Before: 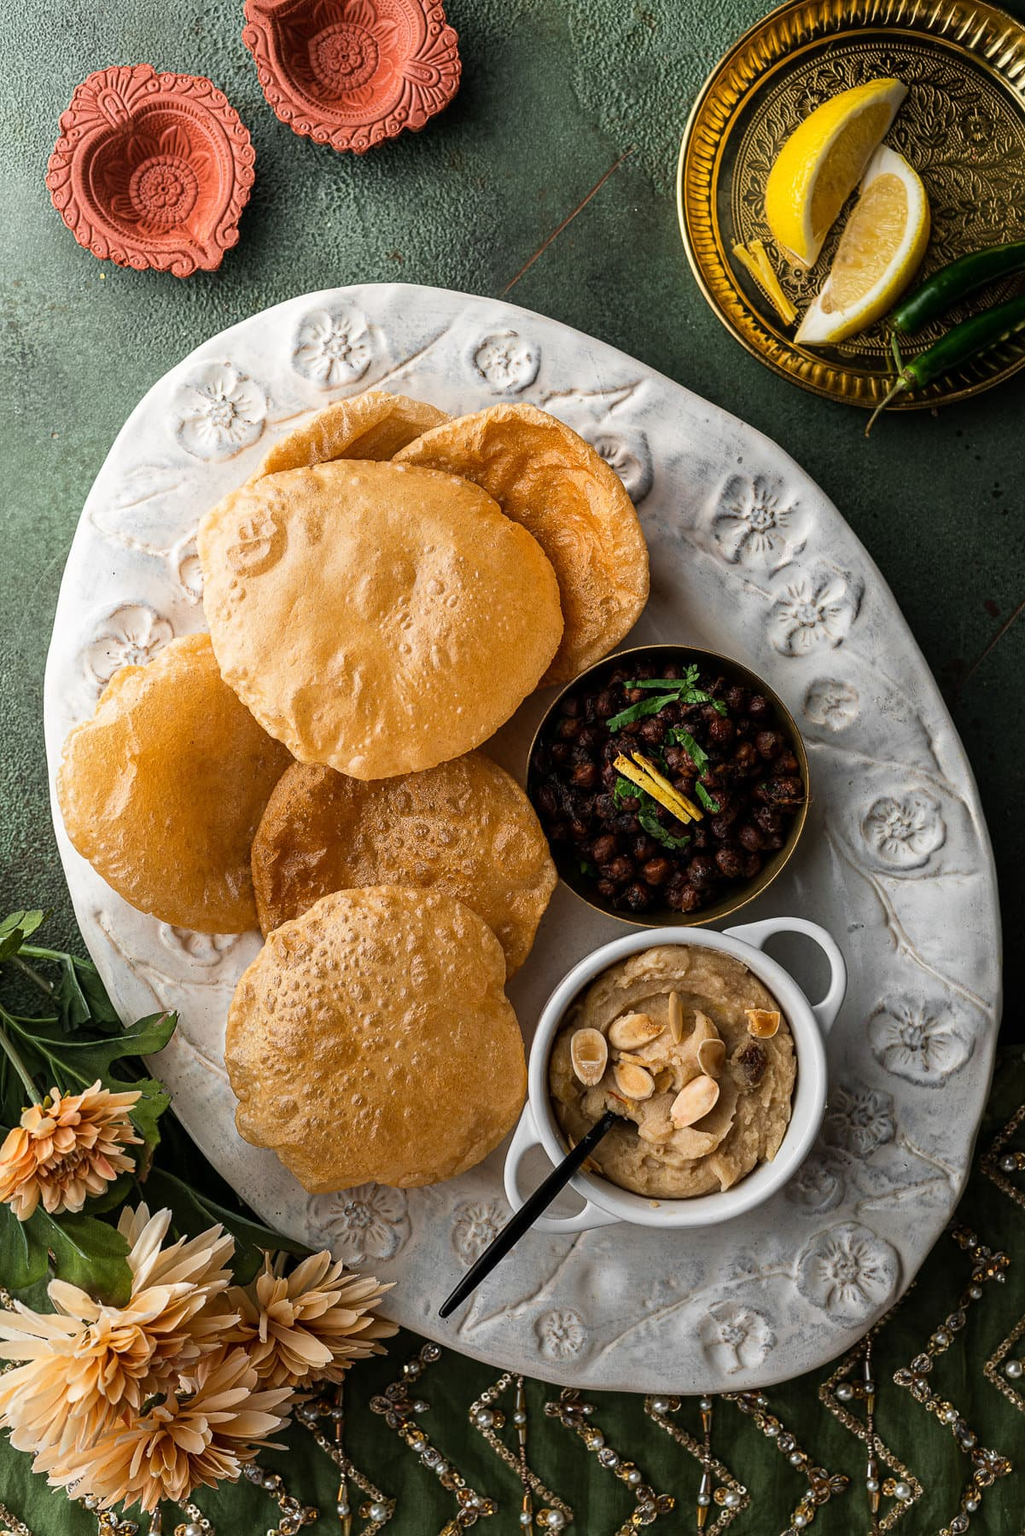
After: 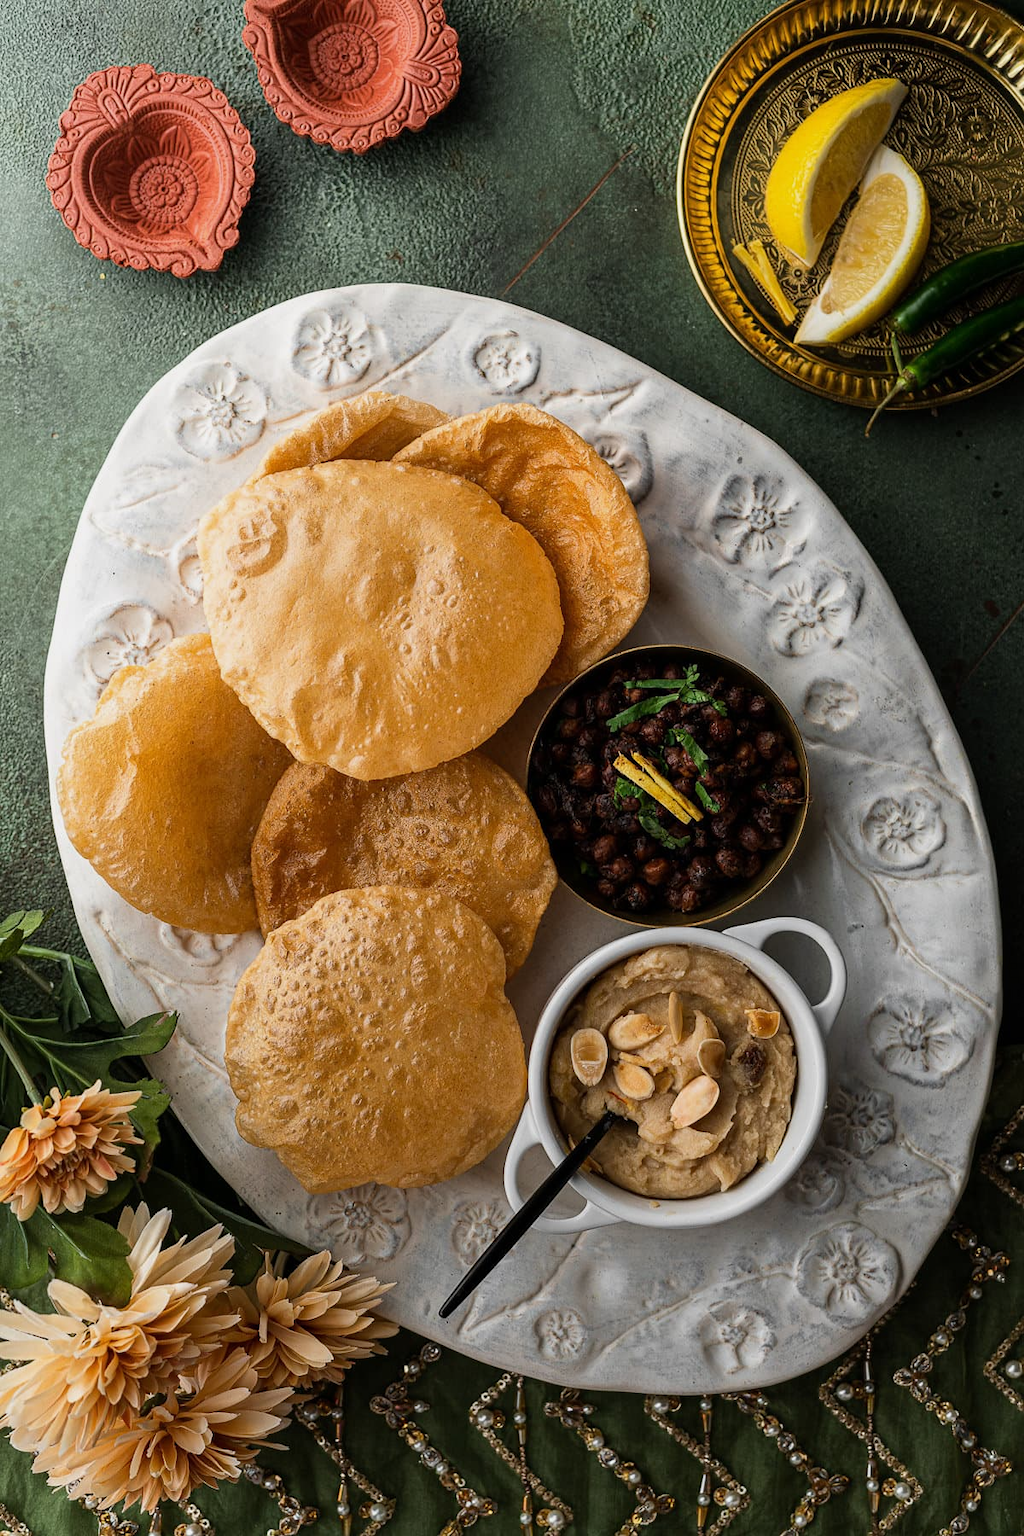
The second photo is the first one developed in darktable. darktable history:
exposure: exposure -0.179 EV, compensate exposure bias true, compensate highlight preservation false
